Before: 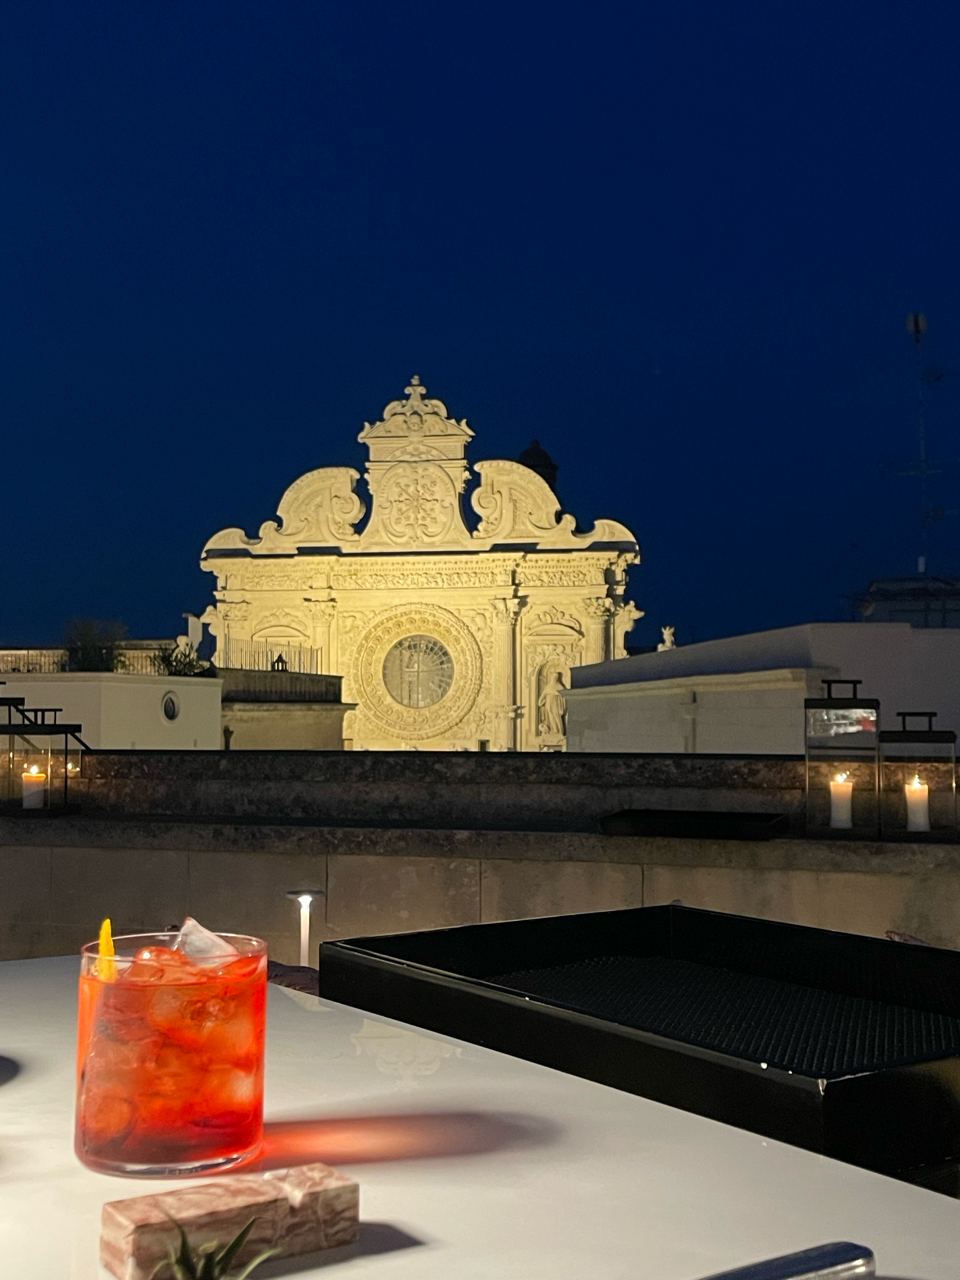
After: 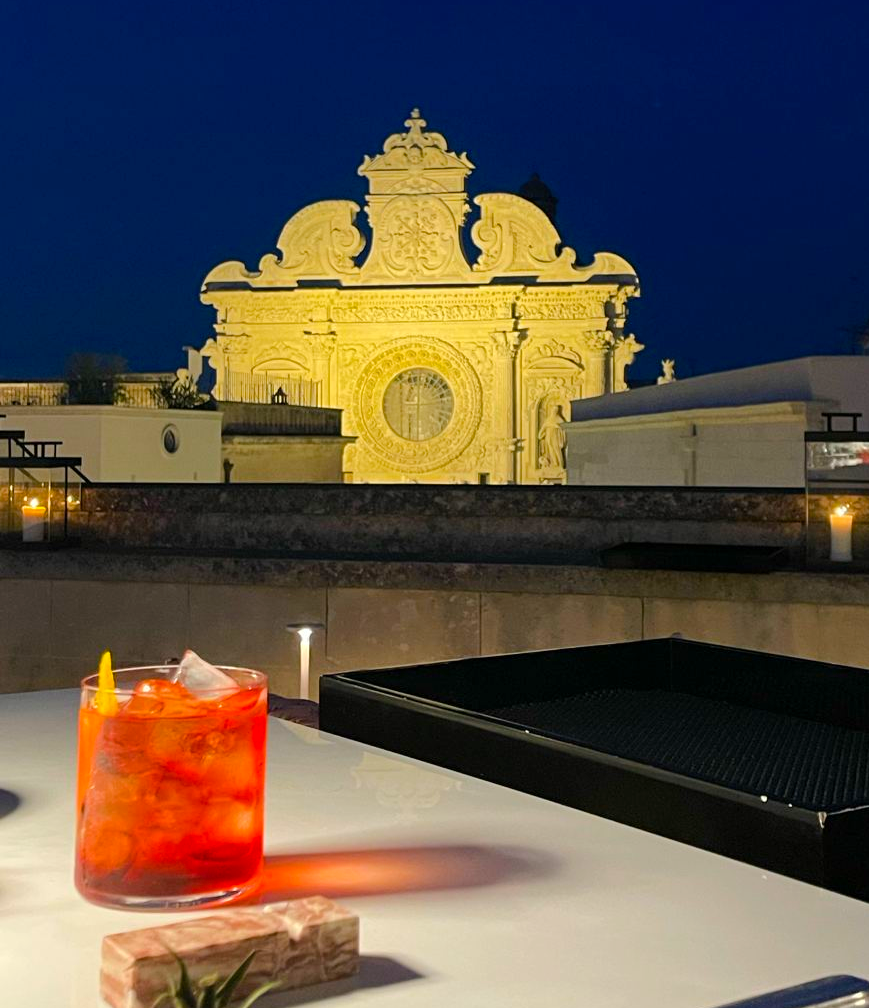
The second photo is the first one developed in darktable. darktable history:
color balance rgb: perceptual saturation grading › global saturation 25%, perceptual brilliance grading › mid-tones 10%, perceptual brilliance grading › shadows 15%, global vibrance 20%
crop: top 20.916%, right 9.437%, bottom 0.316%
